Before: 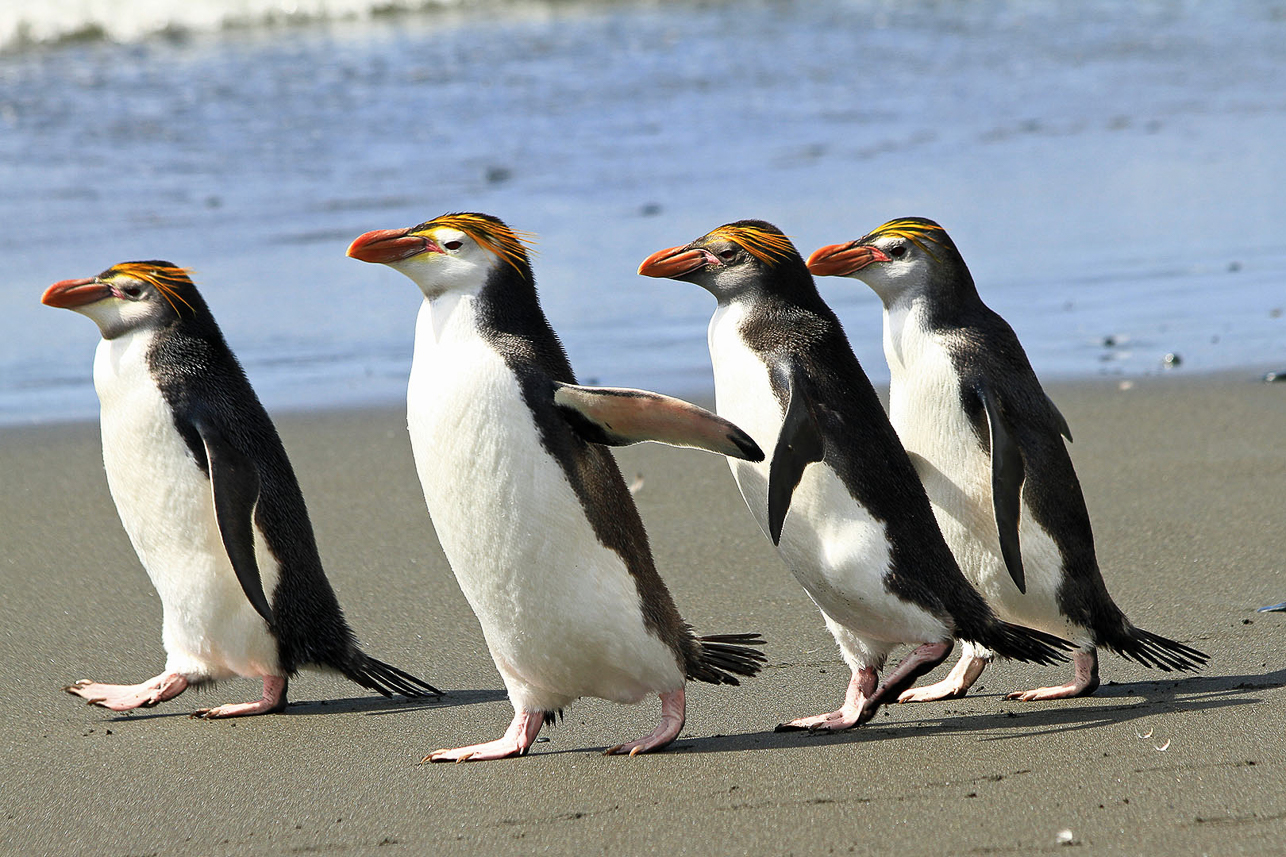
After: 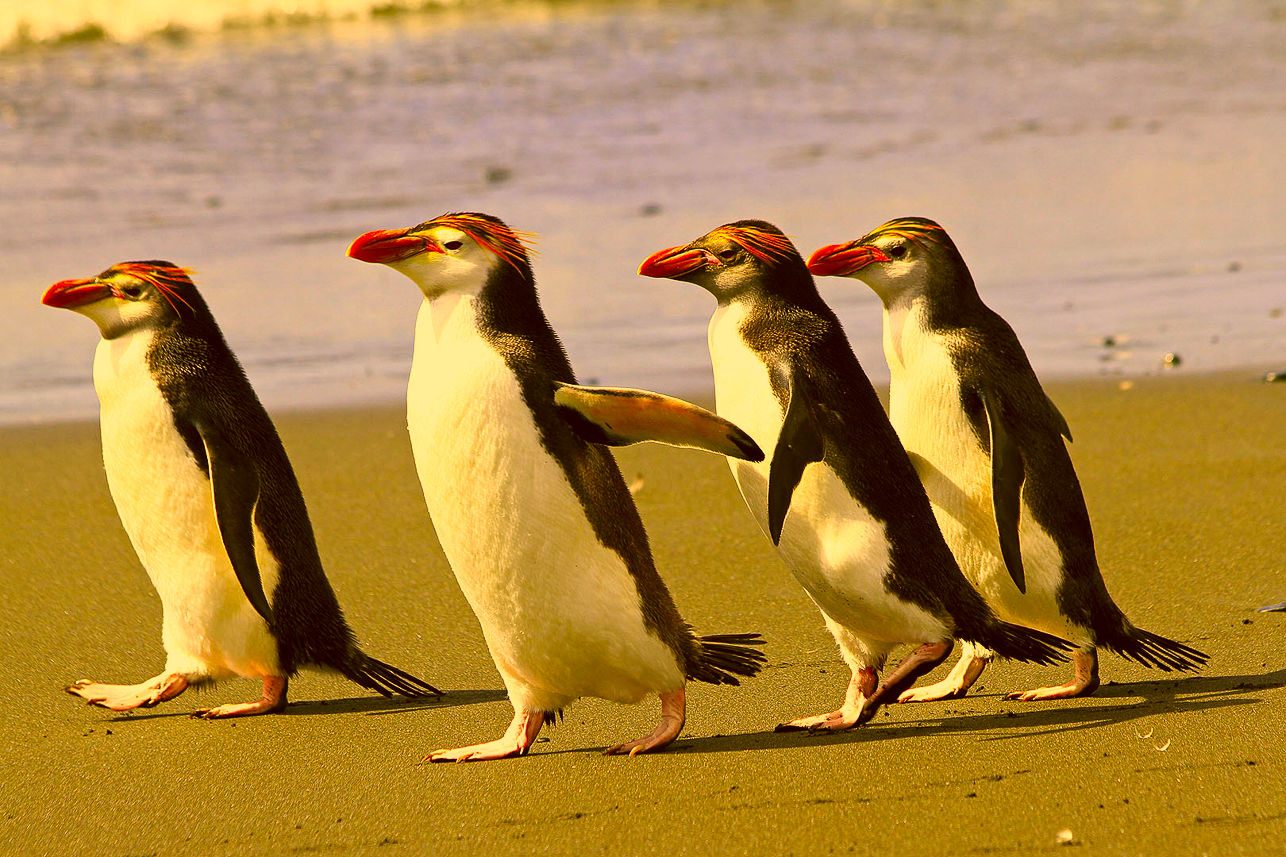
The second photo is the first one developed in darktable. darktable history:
contrast brightness saturation: saturation -0.065
color correction: highlights a* 11.02, highlights b* 30.35, shadows a* 2.78, shadows b* 17.15, saturation 1.75
